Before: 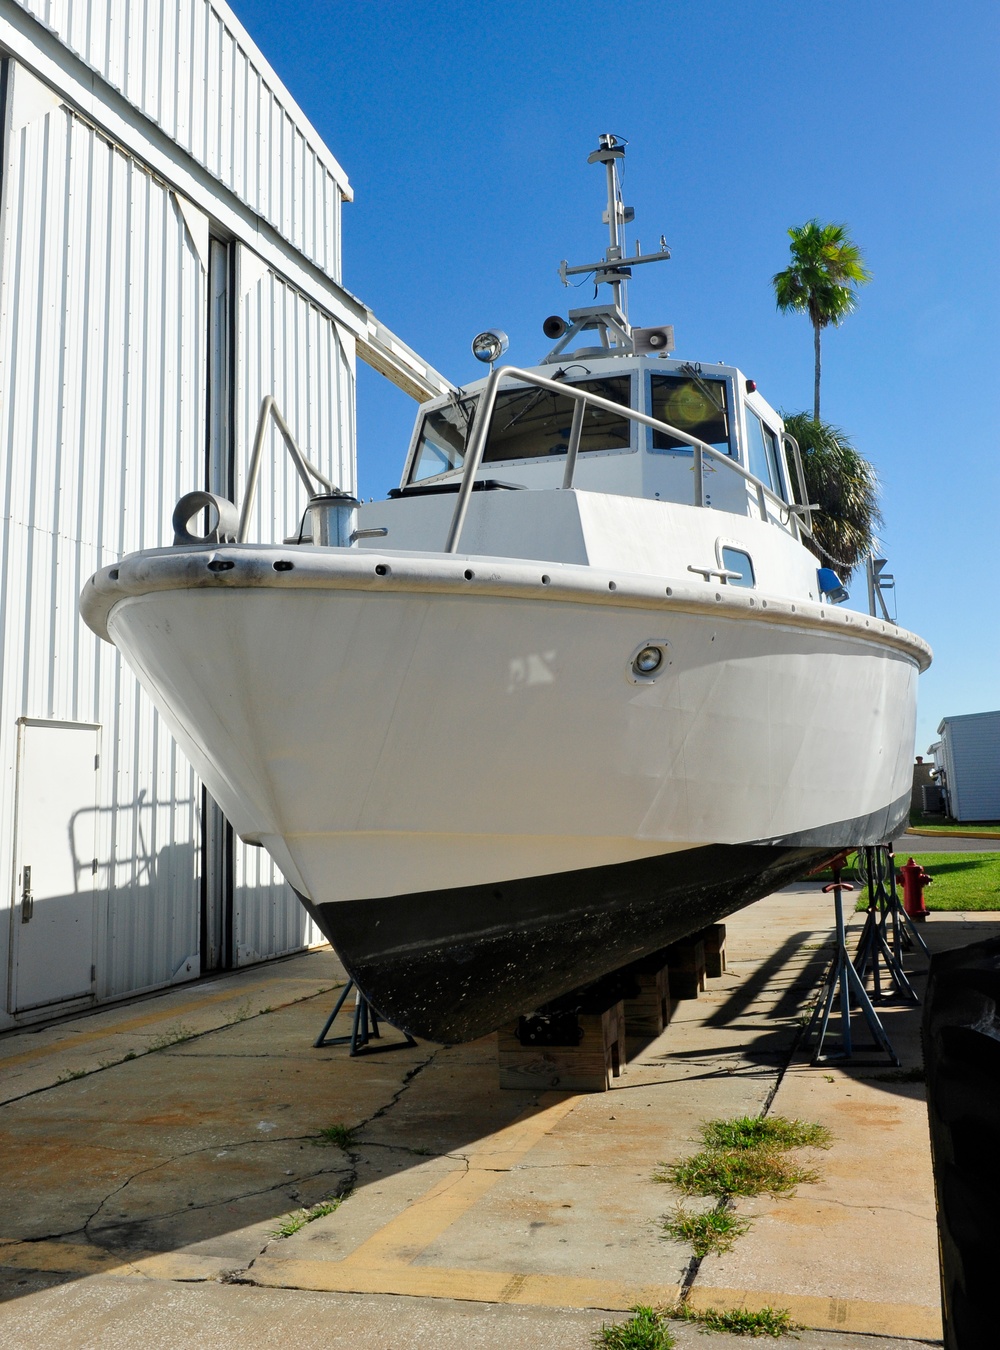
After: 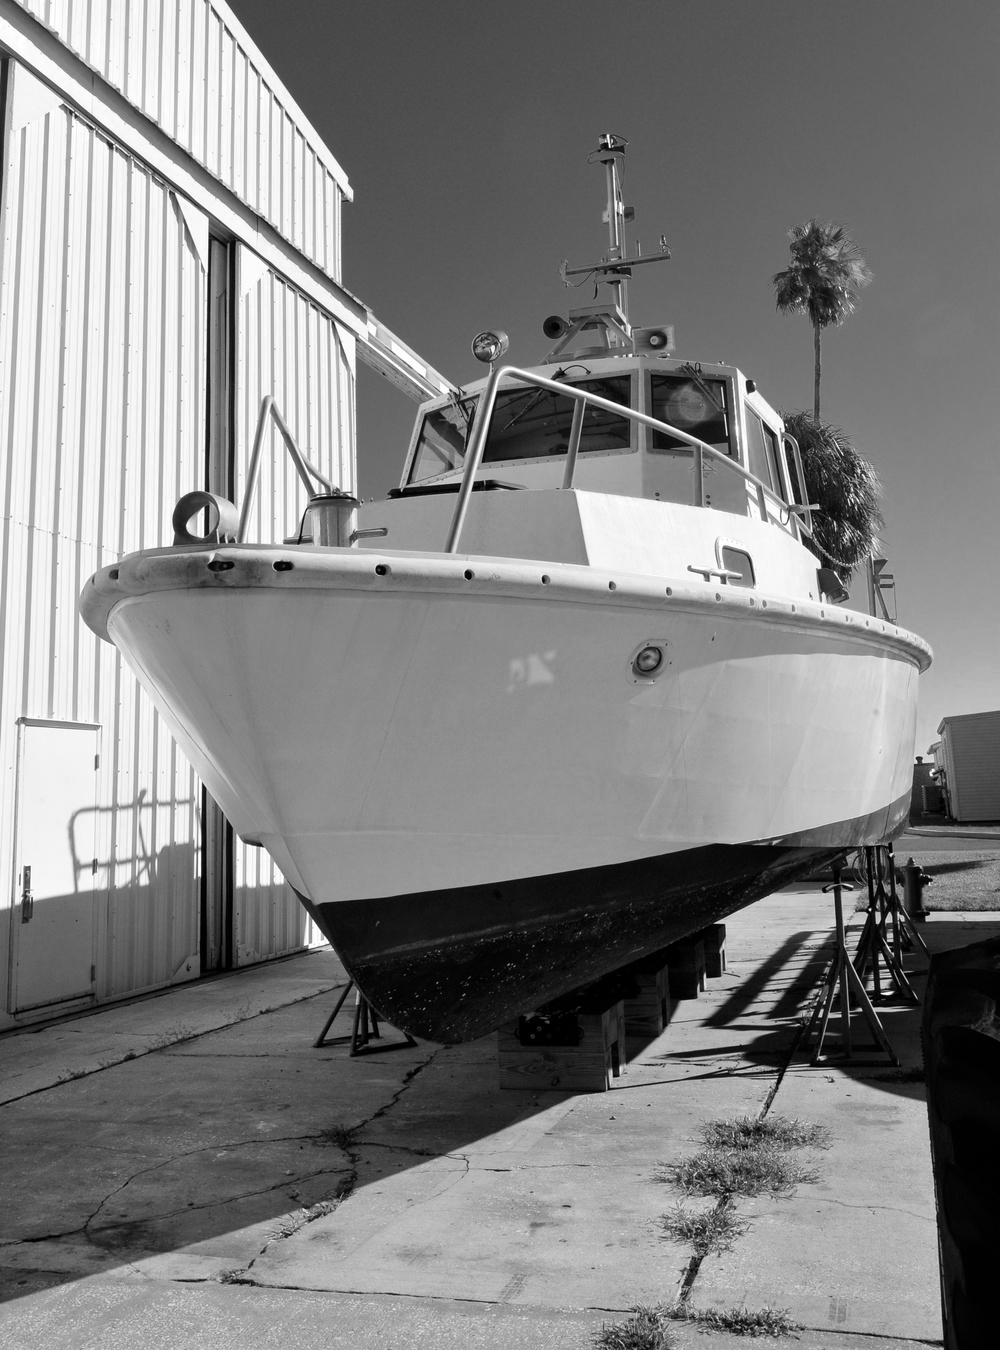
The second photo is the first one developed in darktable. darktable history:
color zones: curves: ch0 [(0.002, 0.593) (0.143, 0.417) (0.285, 0.541) (0.455, 0.289) (0.608, 0.327) (0.727, 0.283) (0.869, 0.571) (1, 0.603)]; ch1 [(0, 0) (0.143, 0) (0.286, 0) (0.429, 0) (0.571, 0) (0.714, 0) (0.857, 0)]
color balance rgb: linear chroma grading › global chroma 9.731%, perceptual saturation grading › global saturation -0.132%, perceptual saturation grading › highlights -31.091%, perceptual saturation grading › mid-tones 5.298%, perceptual saturation grading › shadows 17.447%, global vibrance 9.553%
